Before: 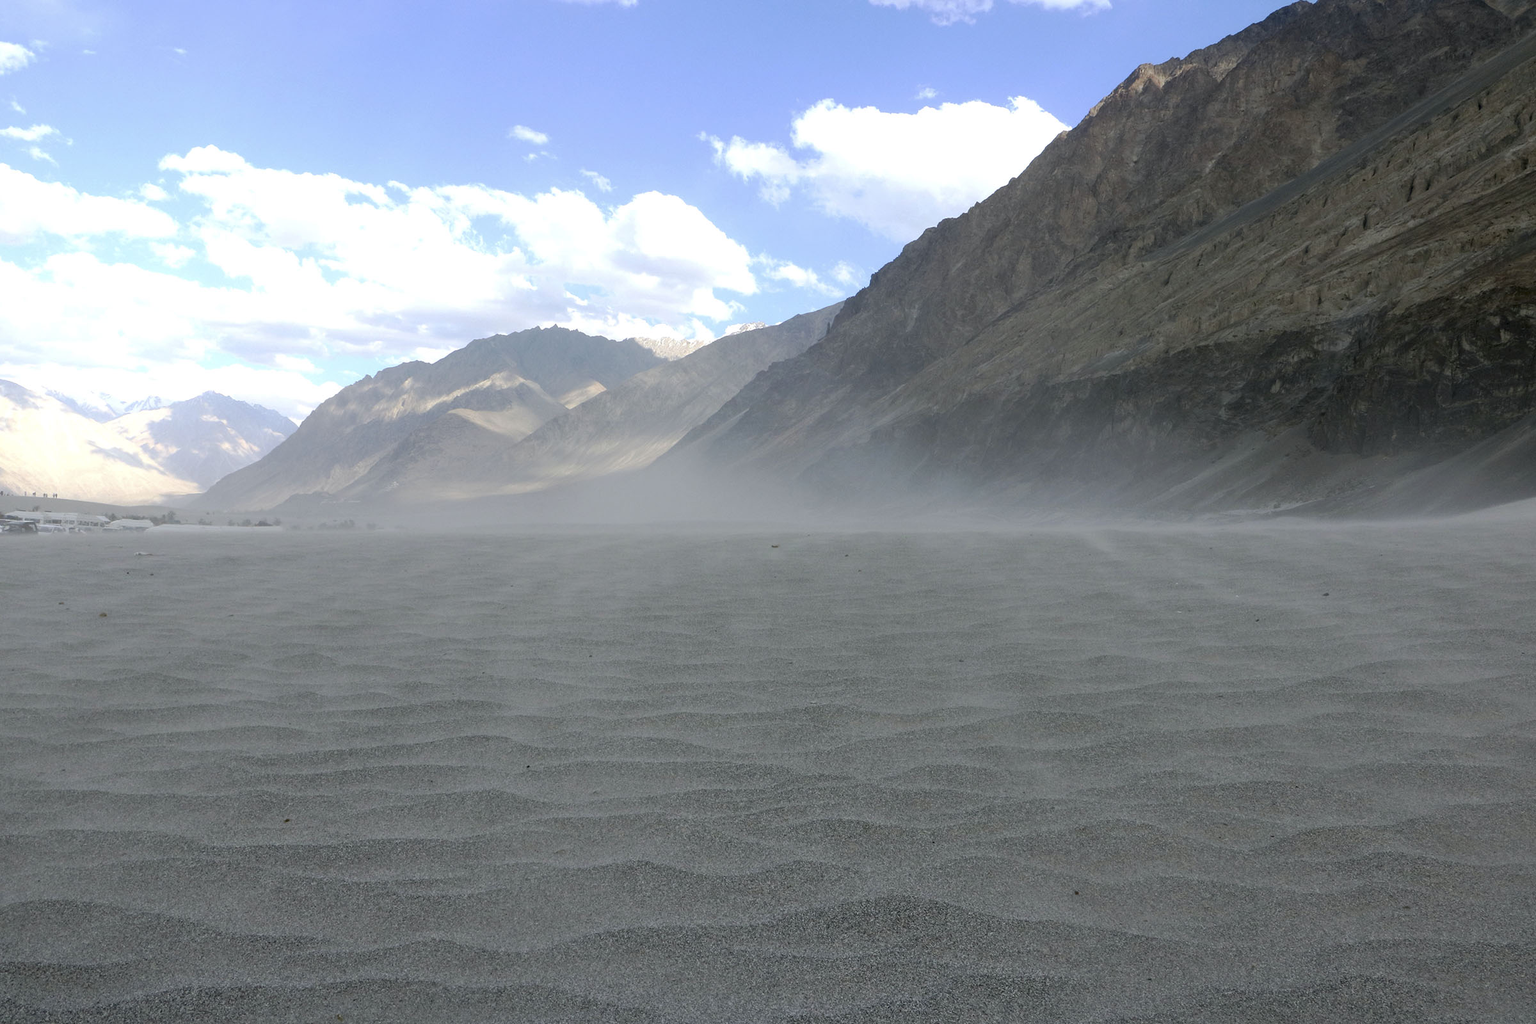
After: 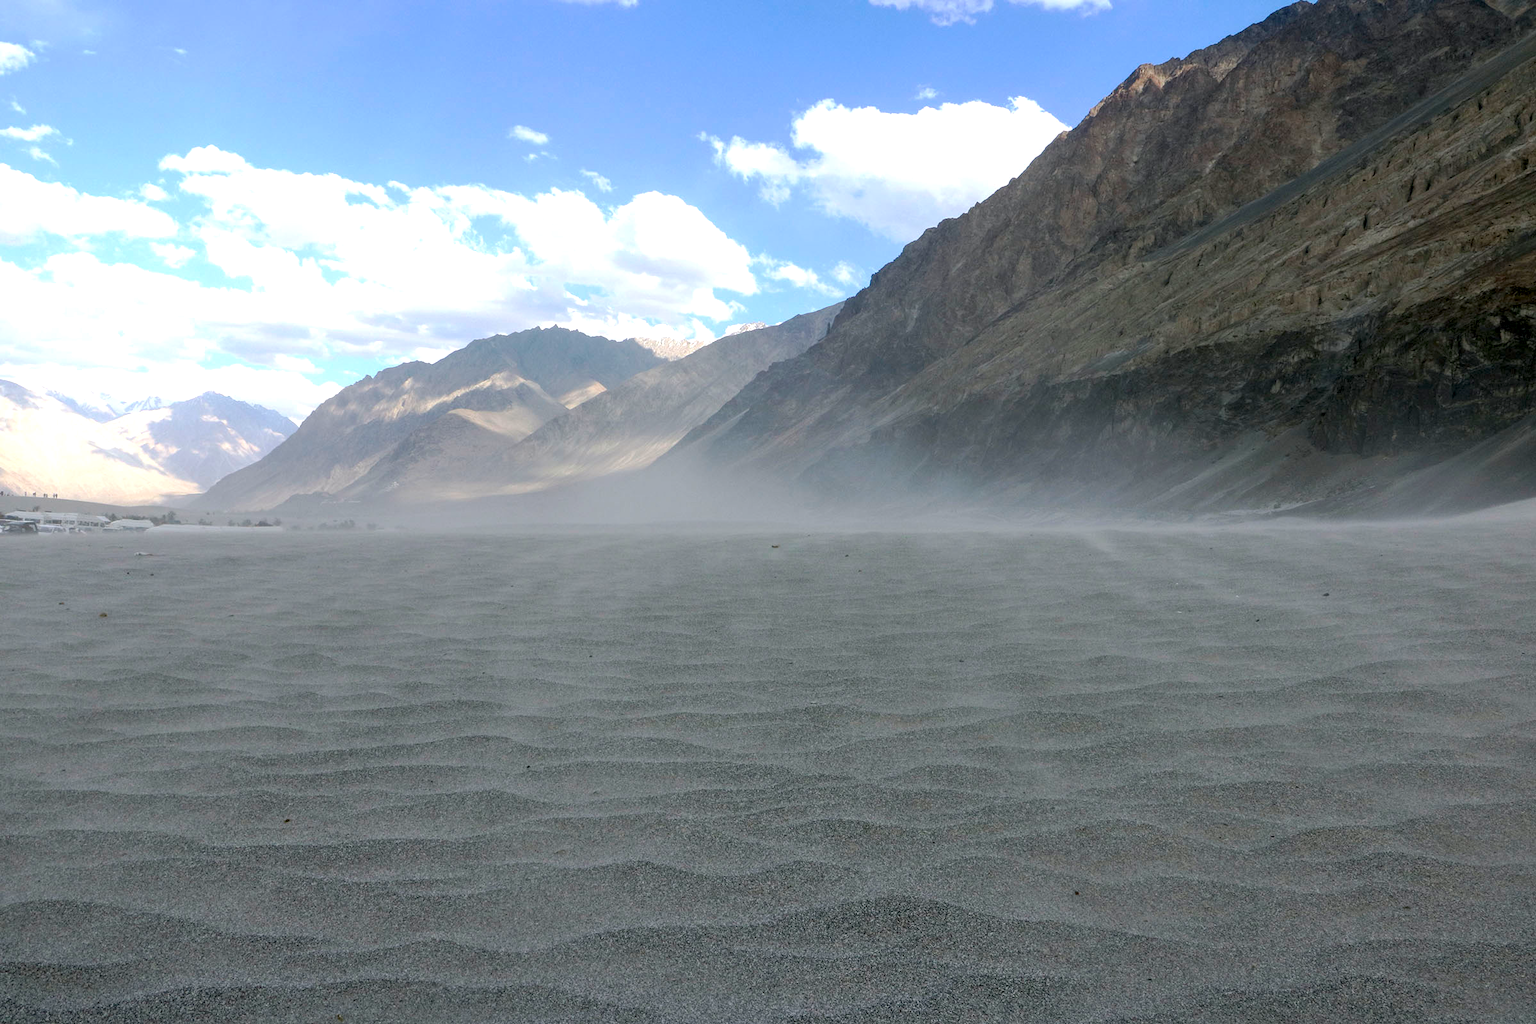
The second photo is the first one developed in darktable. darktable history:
color balance rgb: highlights gain › chroma 0.223%, highlights gain › hue 330.89°, linear chroma grading › global chroma 1.701%, linear chroma grading › mid-tones -0.602%, perceptual saturation grading › global saturation 25.702%
local contrast: detail 130%
